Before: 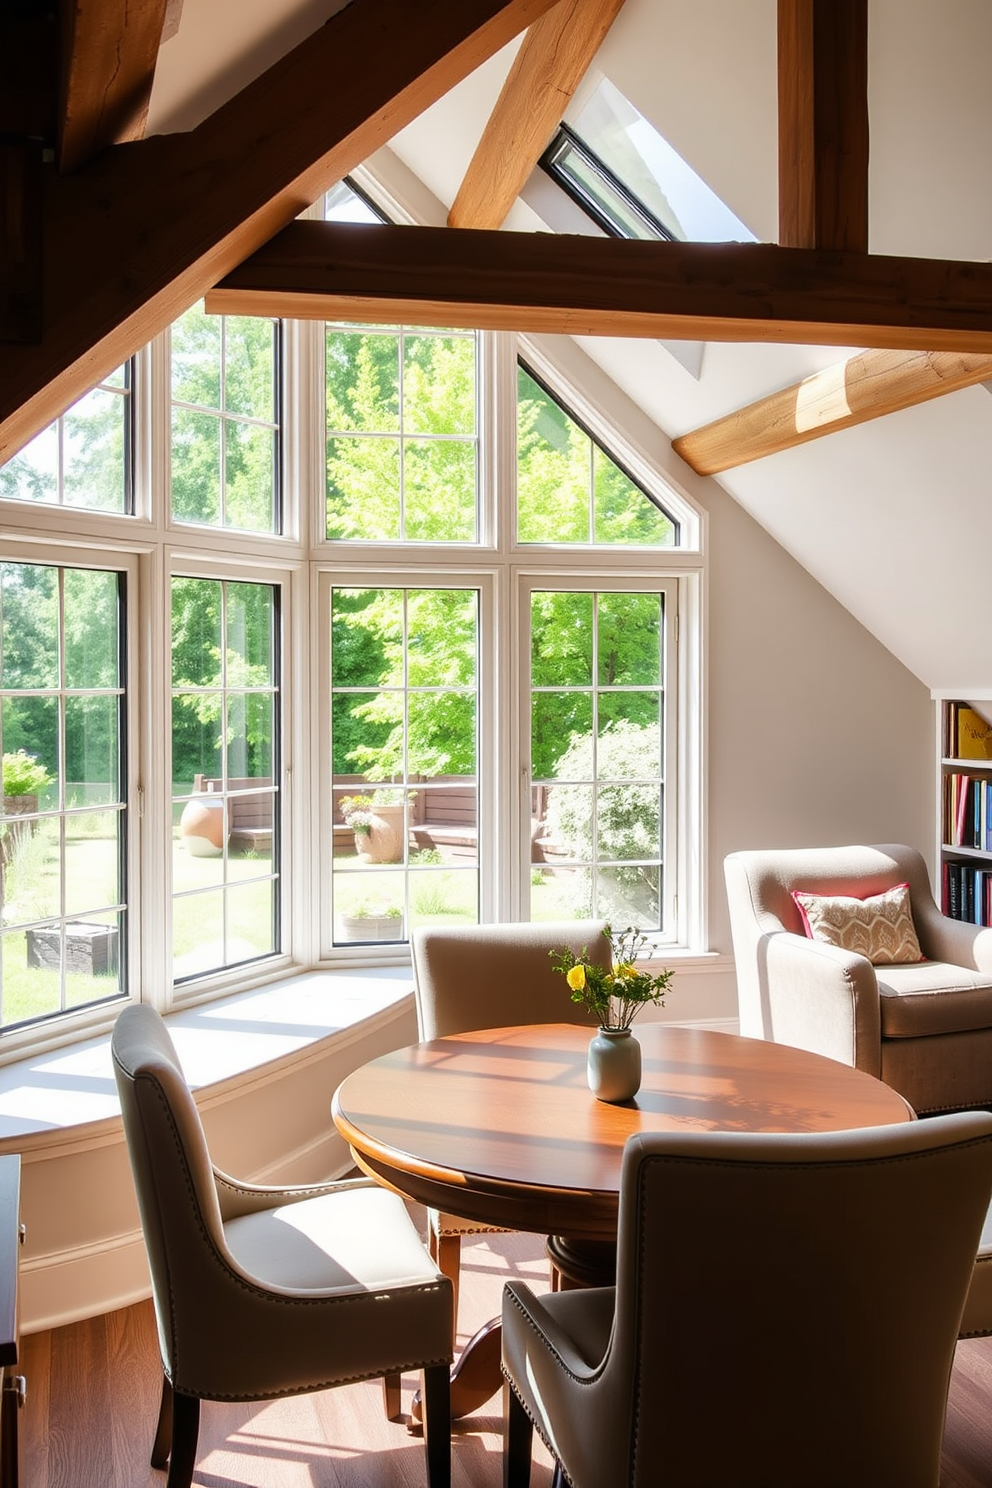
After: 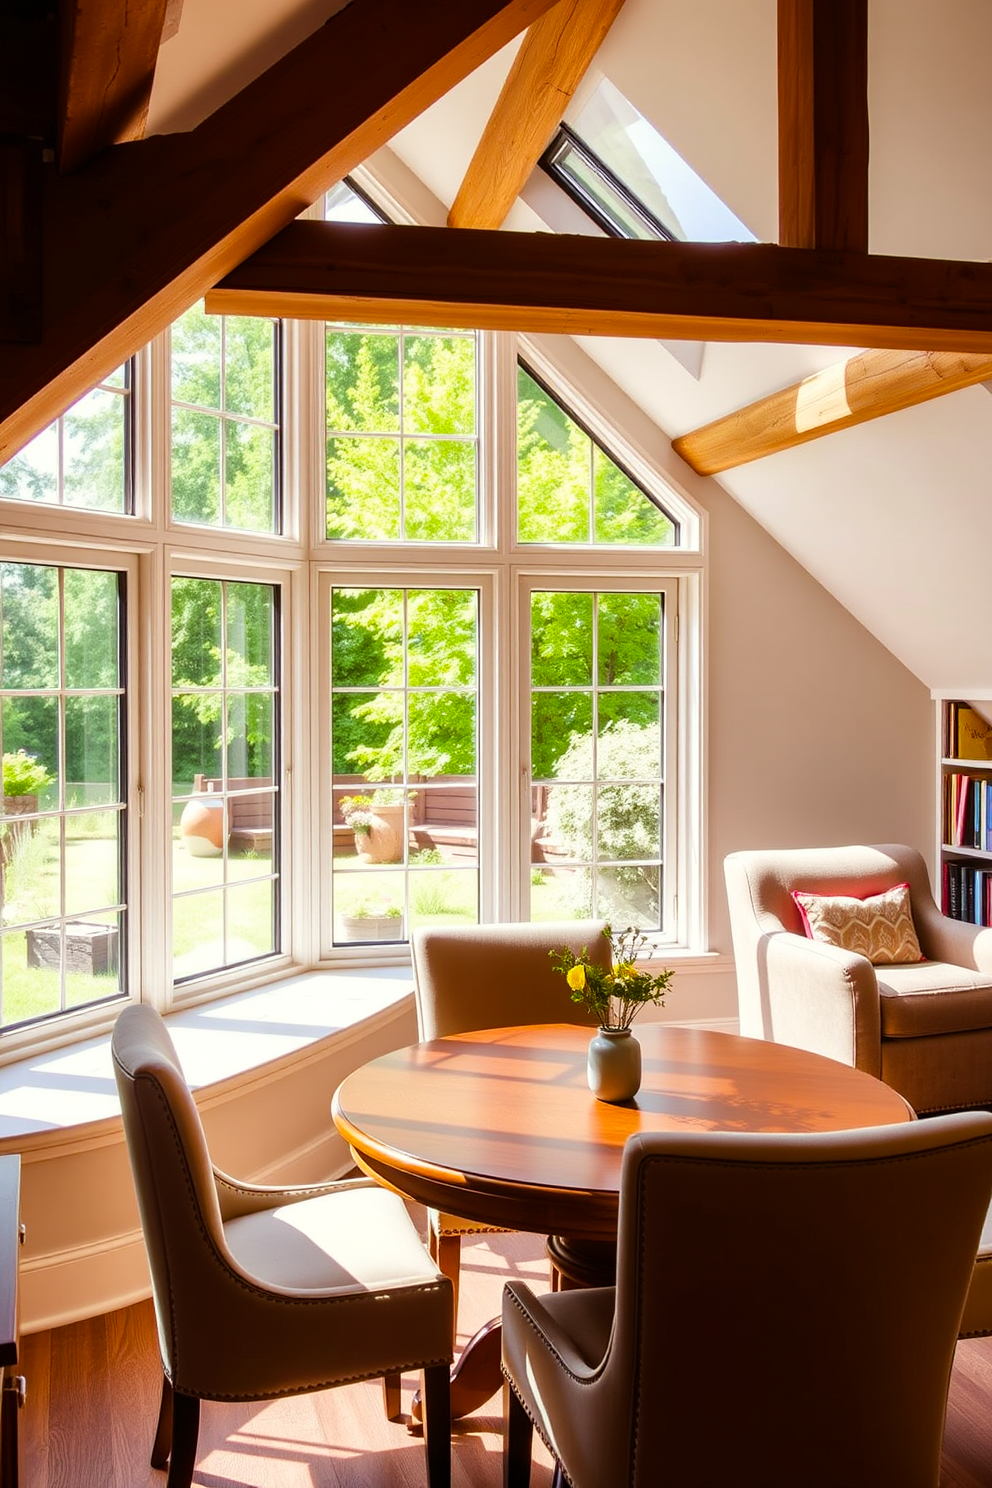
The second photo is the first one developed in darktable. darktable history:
color balance rgb: power › chroma 1.556%, power › hue 25.94°, perceptual saturation grading › global saturation 19.429%, global vibrance 20%
